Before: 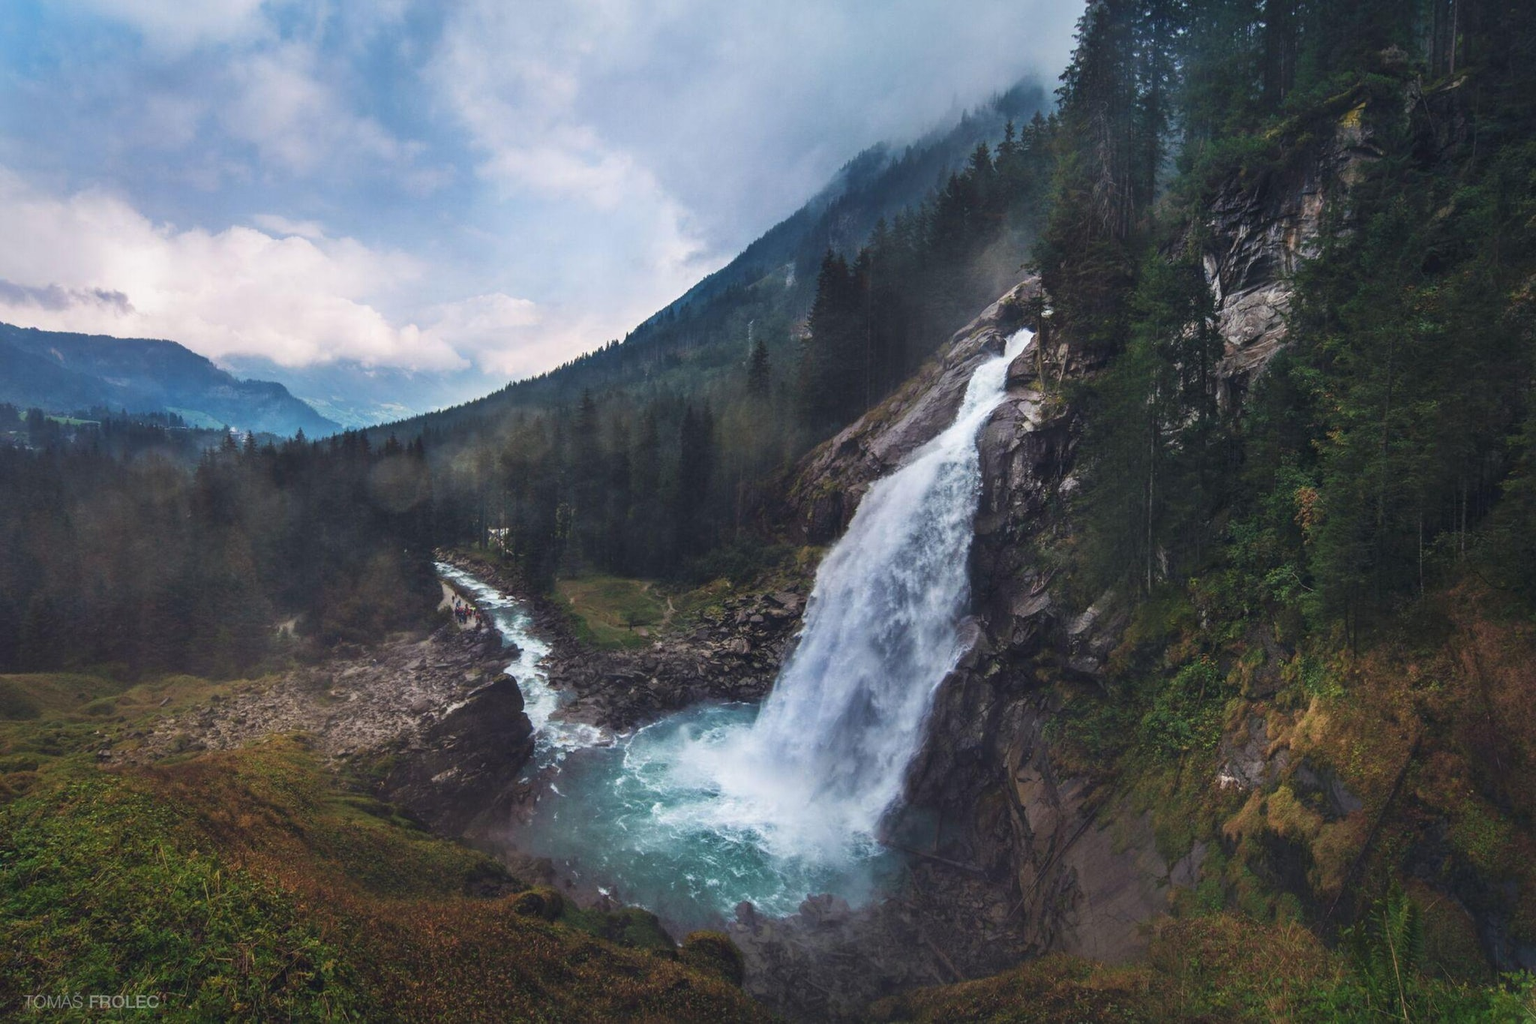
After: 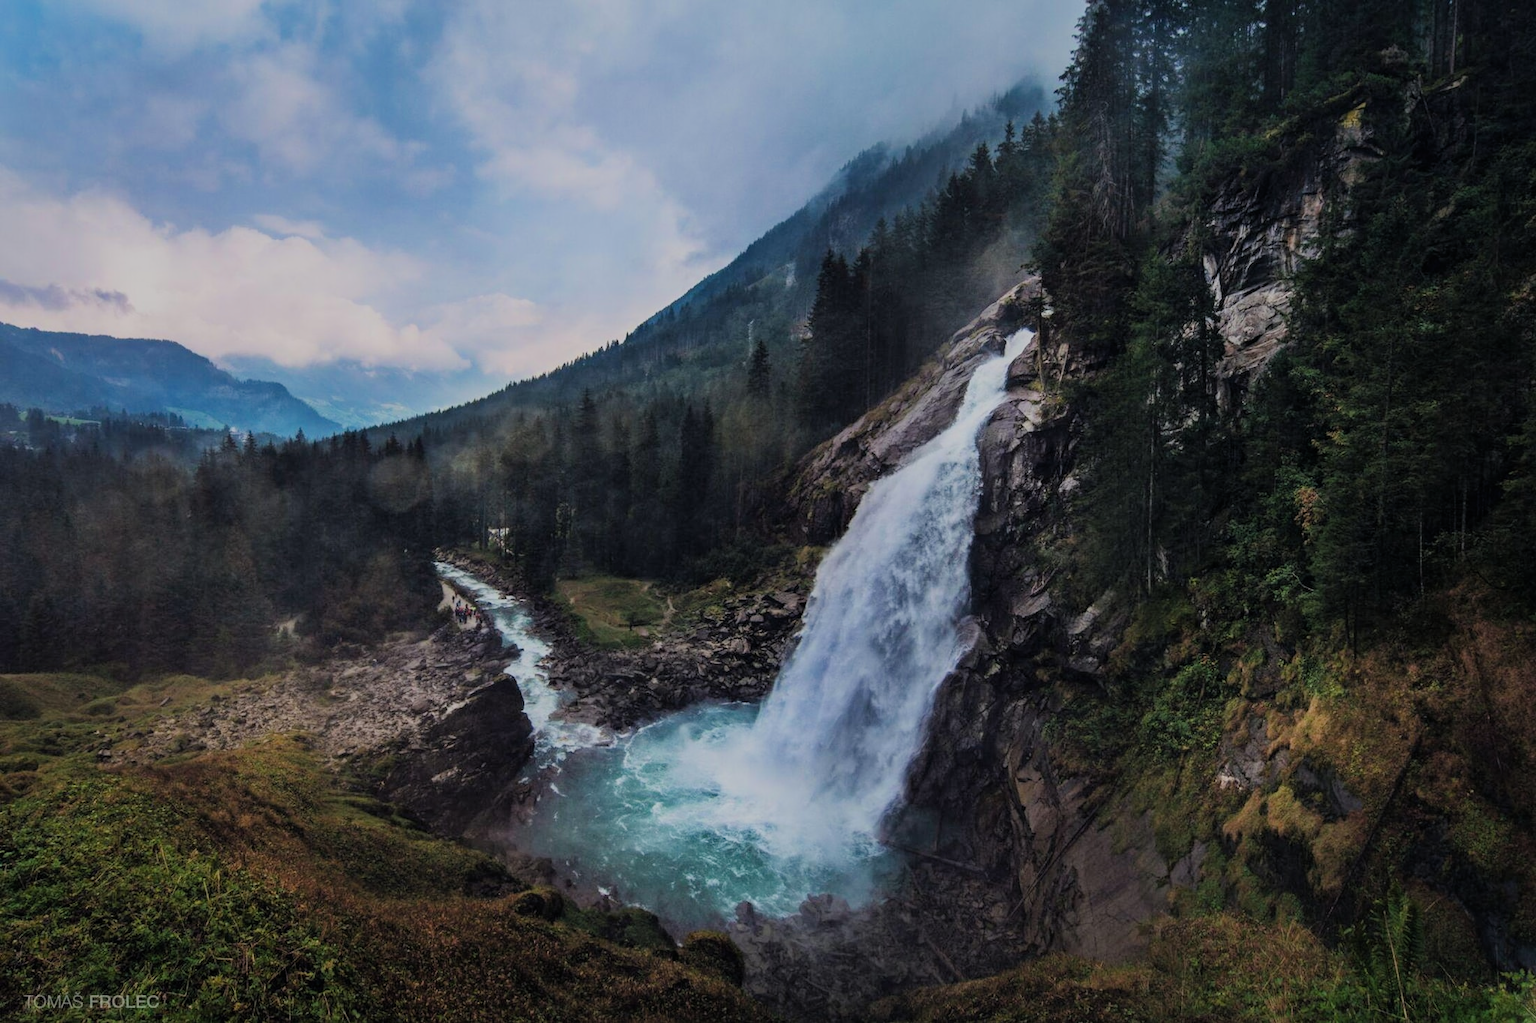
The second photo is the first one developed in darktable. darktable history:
haze removal: adaptive false
filmic rgb: black relative exposure -6.21 EV, white relative exposure 6.94 EV, hardness 2.27, color science v6 (2022)
